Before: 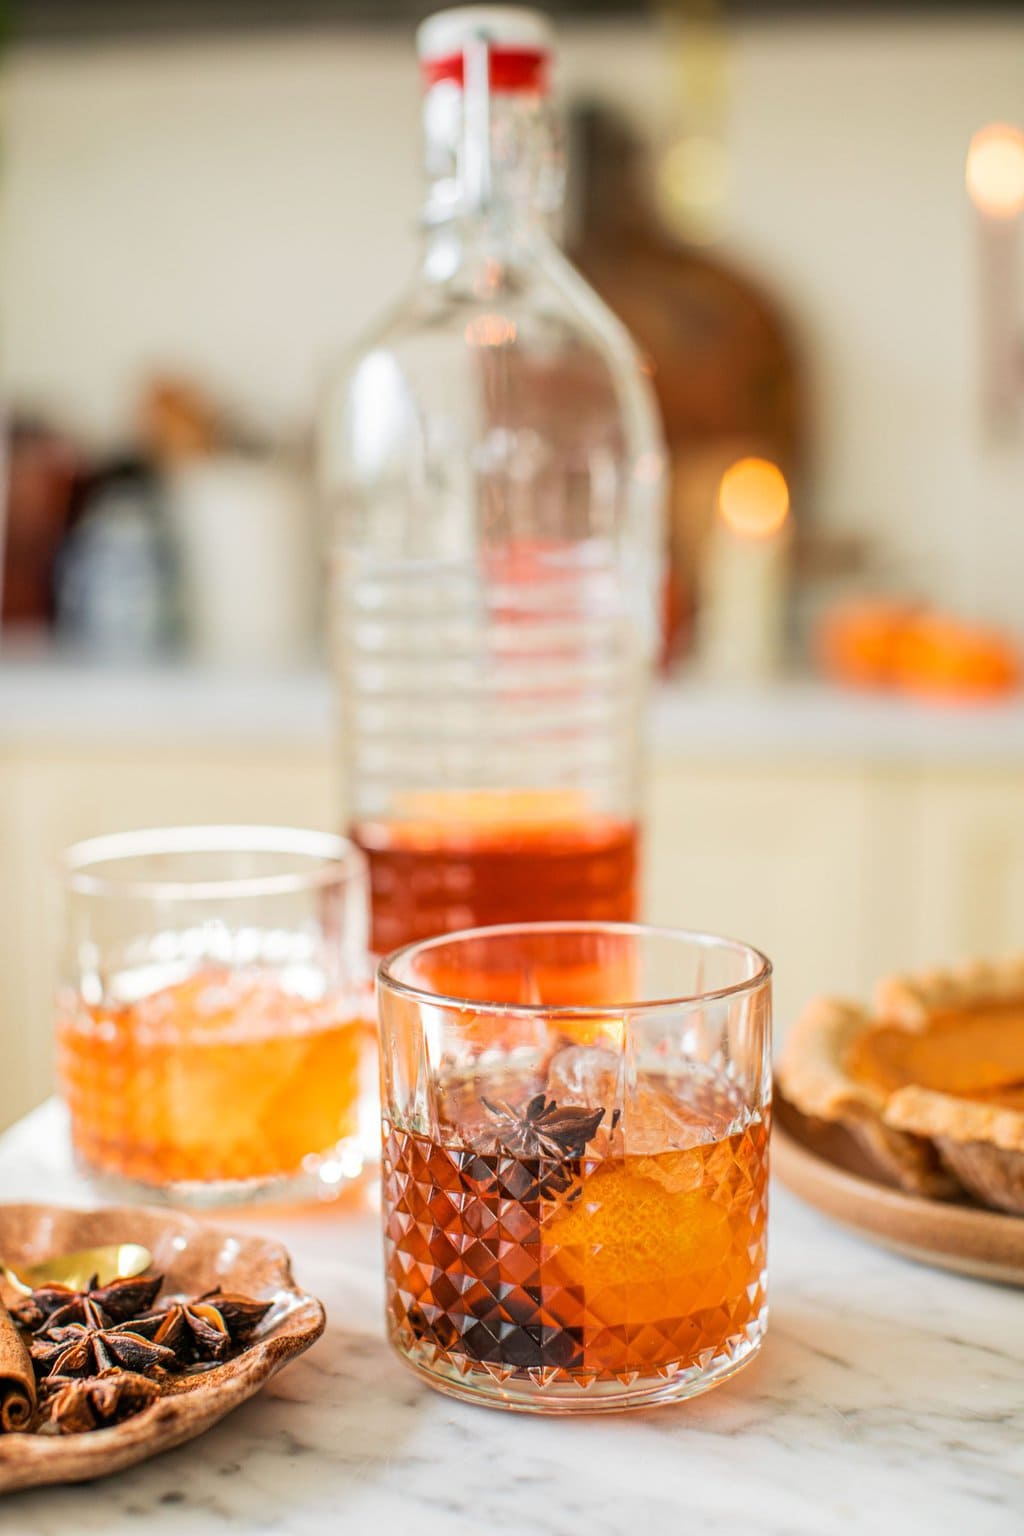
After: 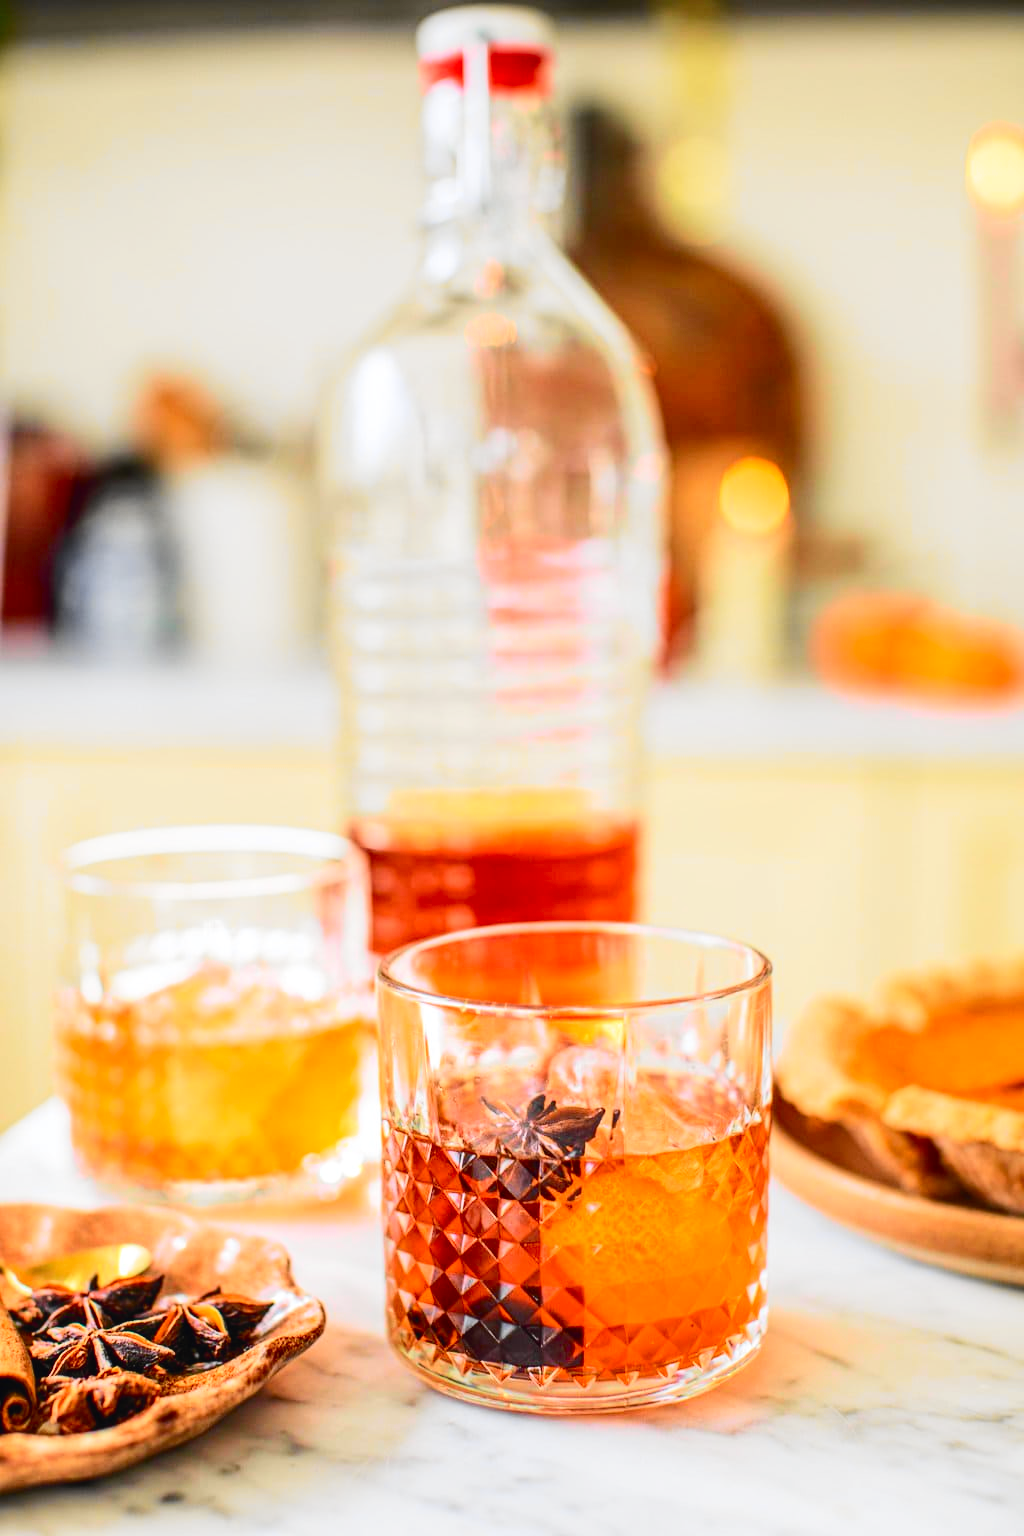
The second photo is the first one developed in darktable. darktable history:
tone curve: curves: ch0 [(0, 0.023) (0.103, 0.087) (0.295, 0.297) (0.445, 0.531) (0.553, 0.665) (0.735, 0.843) (0.994, 1)]; ch1 [(0, 0) (0.427, 0.346) (0.456, 0.426) (0.484, 0.494) (0.509, 0.505) (0.535, 0.56) (0.581, 0.632) (0.646, 0.715) (1, 1)]; ch2 [(0, 0) (0.369, 0.388) (0.449, 0.431) (0.501, 0.495) (0.533, 0.518) (0.572, 0.612) (0.677, 0.752) (1, 1)], color space Lab, independent channels, preserve colors none
